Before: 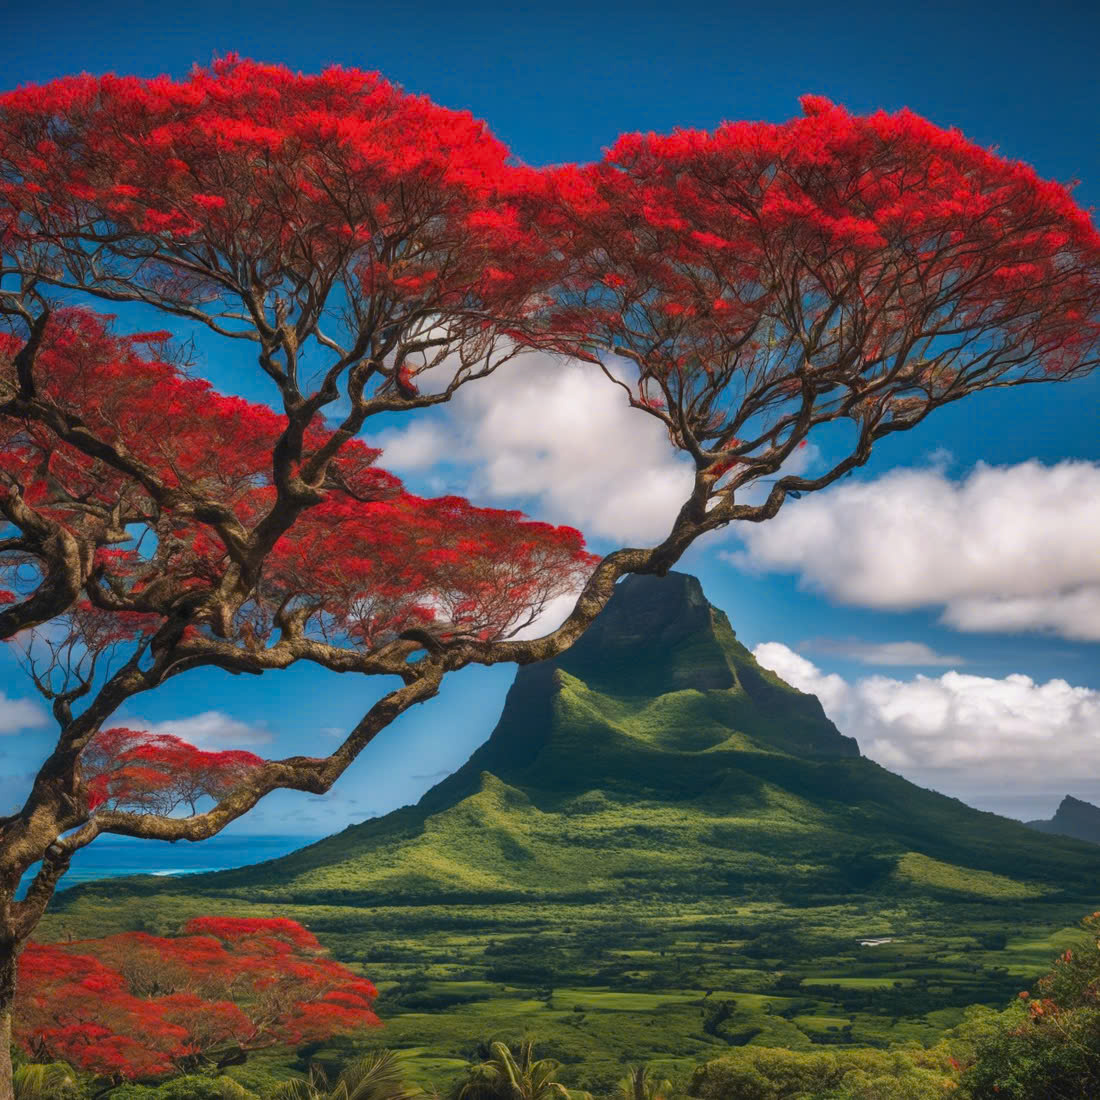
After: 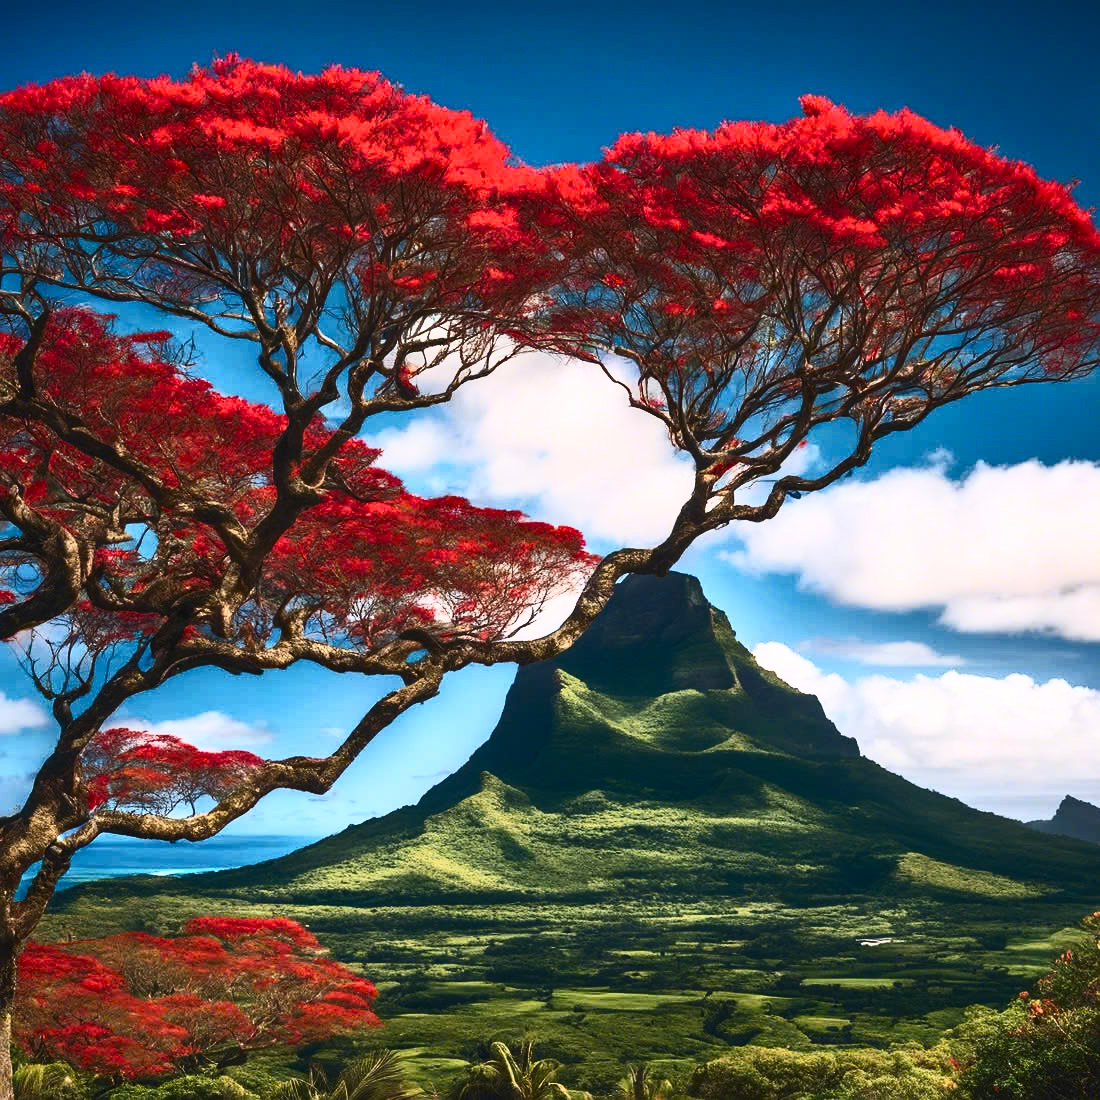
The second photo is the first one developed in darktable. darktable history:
sharpen: radius 1, threshold 1
contrast brightness saturation: contrast 0.62, brightness 0.34, saturation 0.14
